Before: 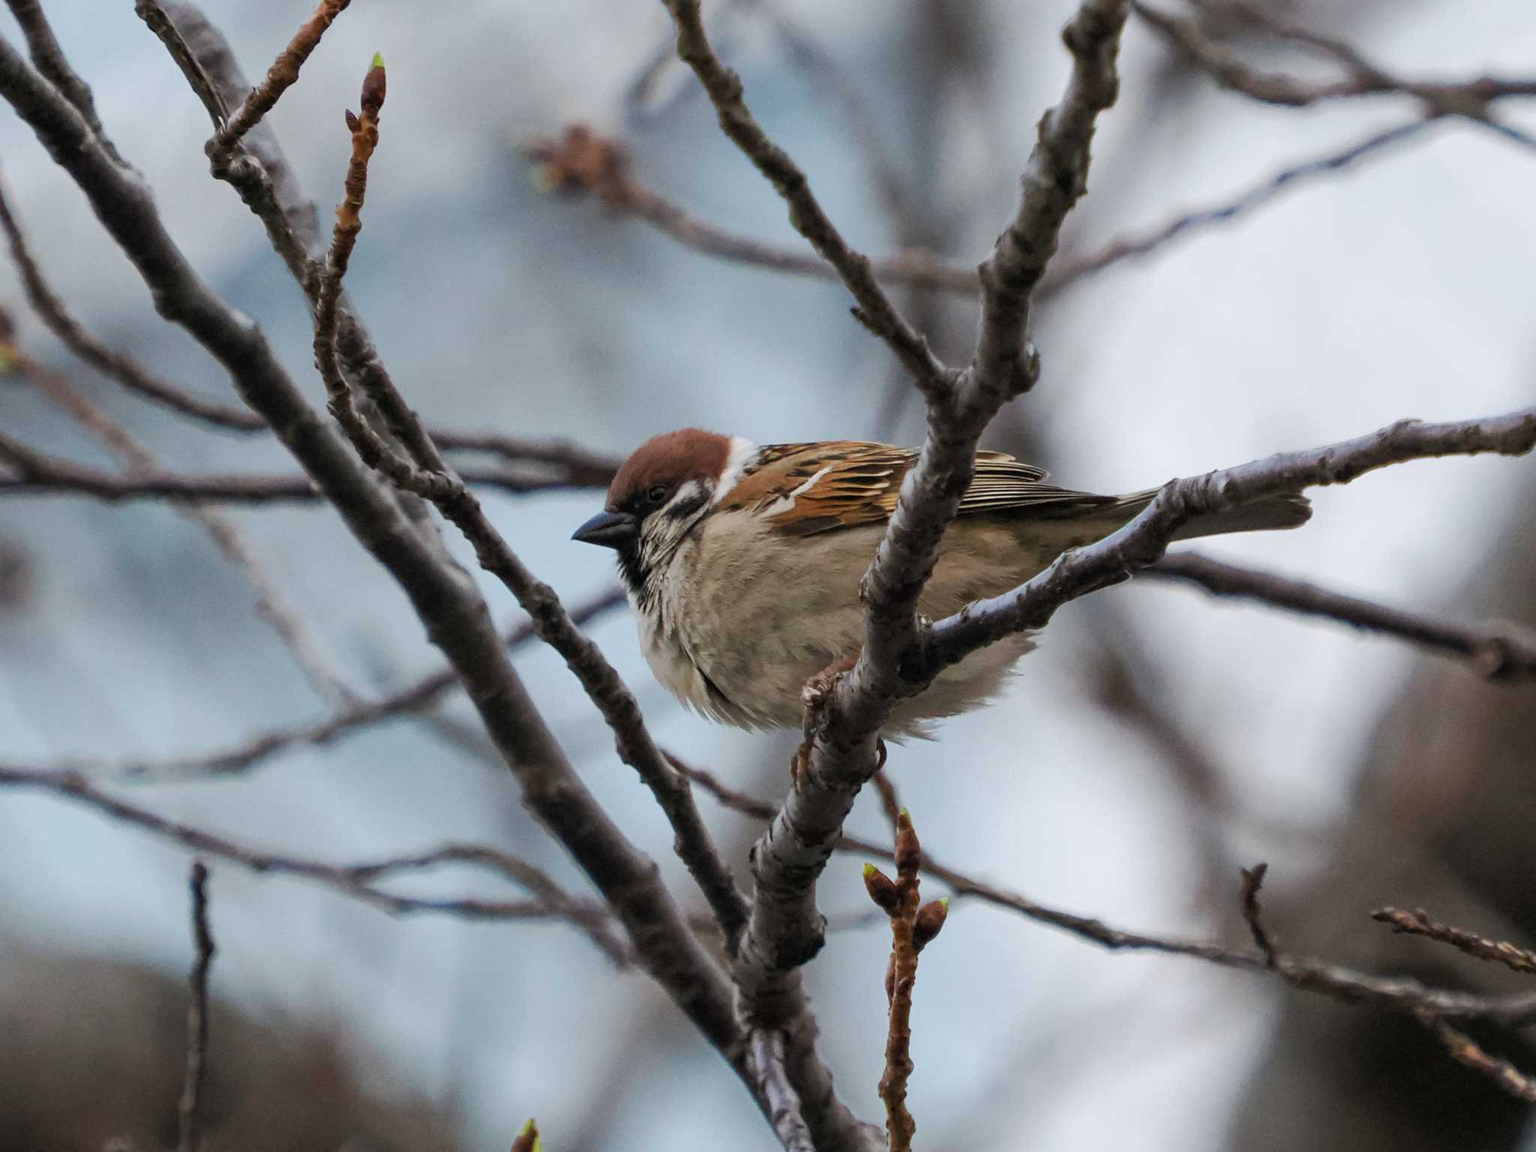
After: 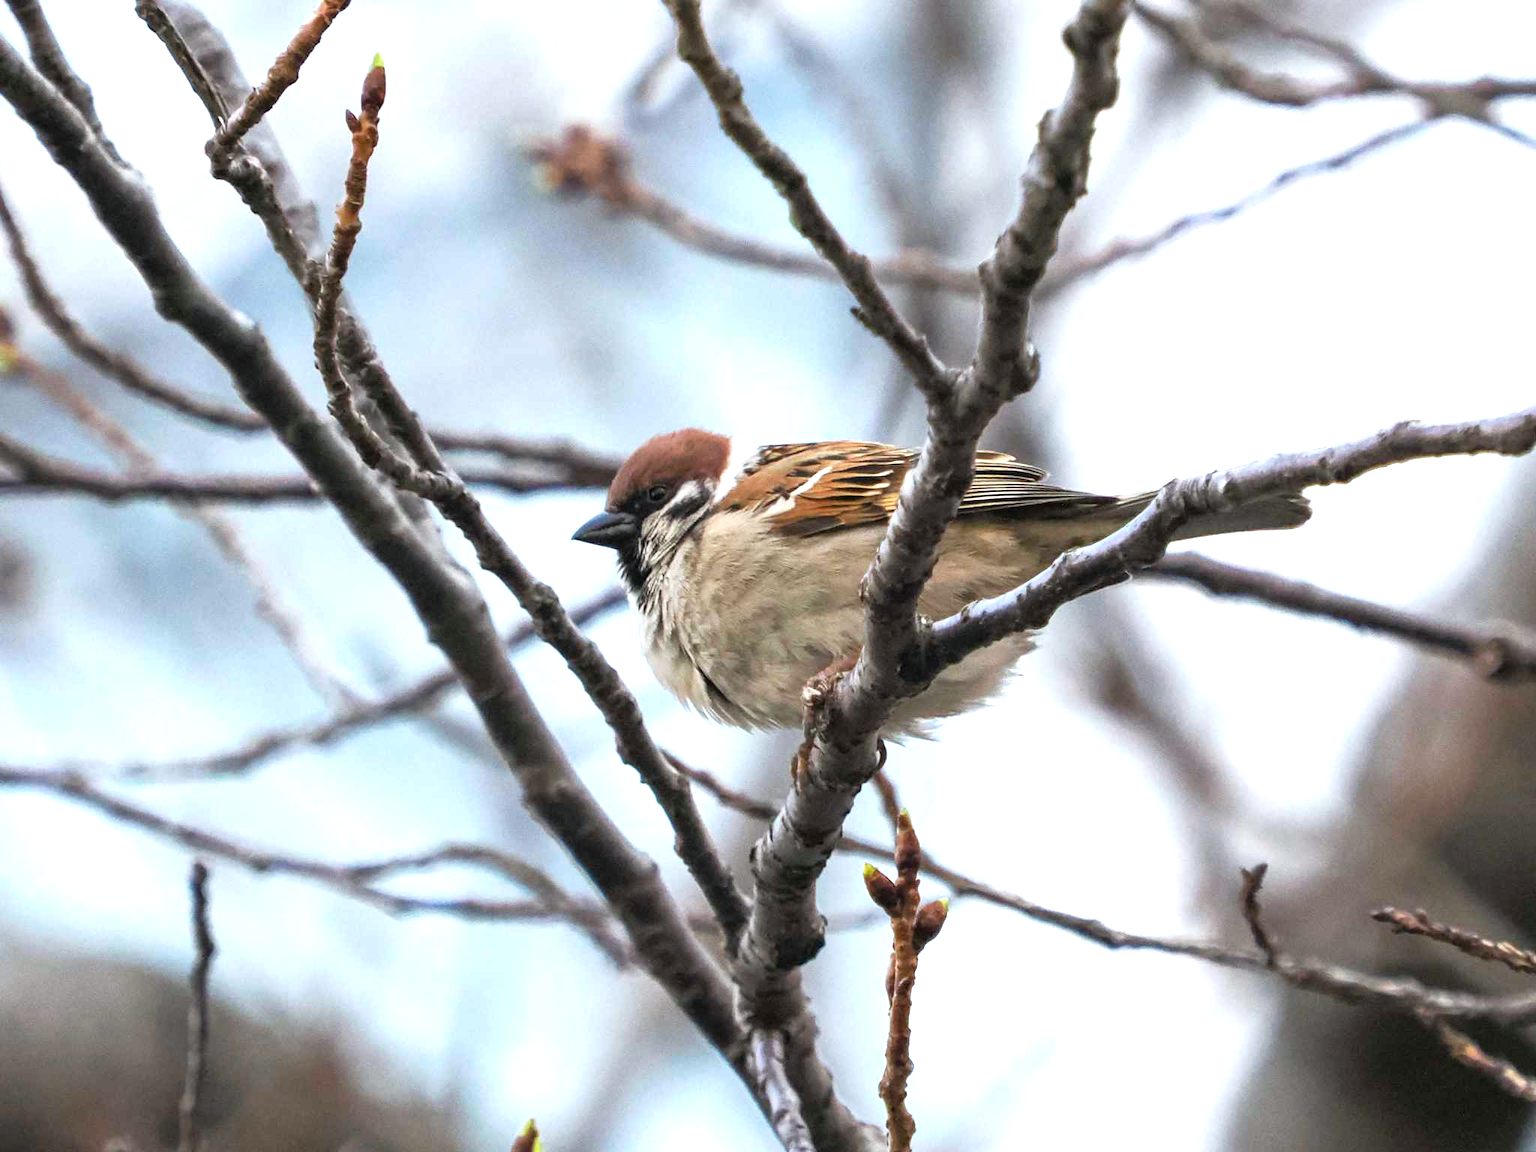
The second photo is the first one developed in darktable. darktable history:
tone equalizer: on, module defaults
exposure: black level correction 0, exposure 1.2 EV, compensate highlight preservation false
white balance: red 0.982, blue 1.018
